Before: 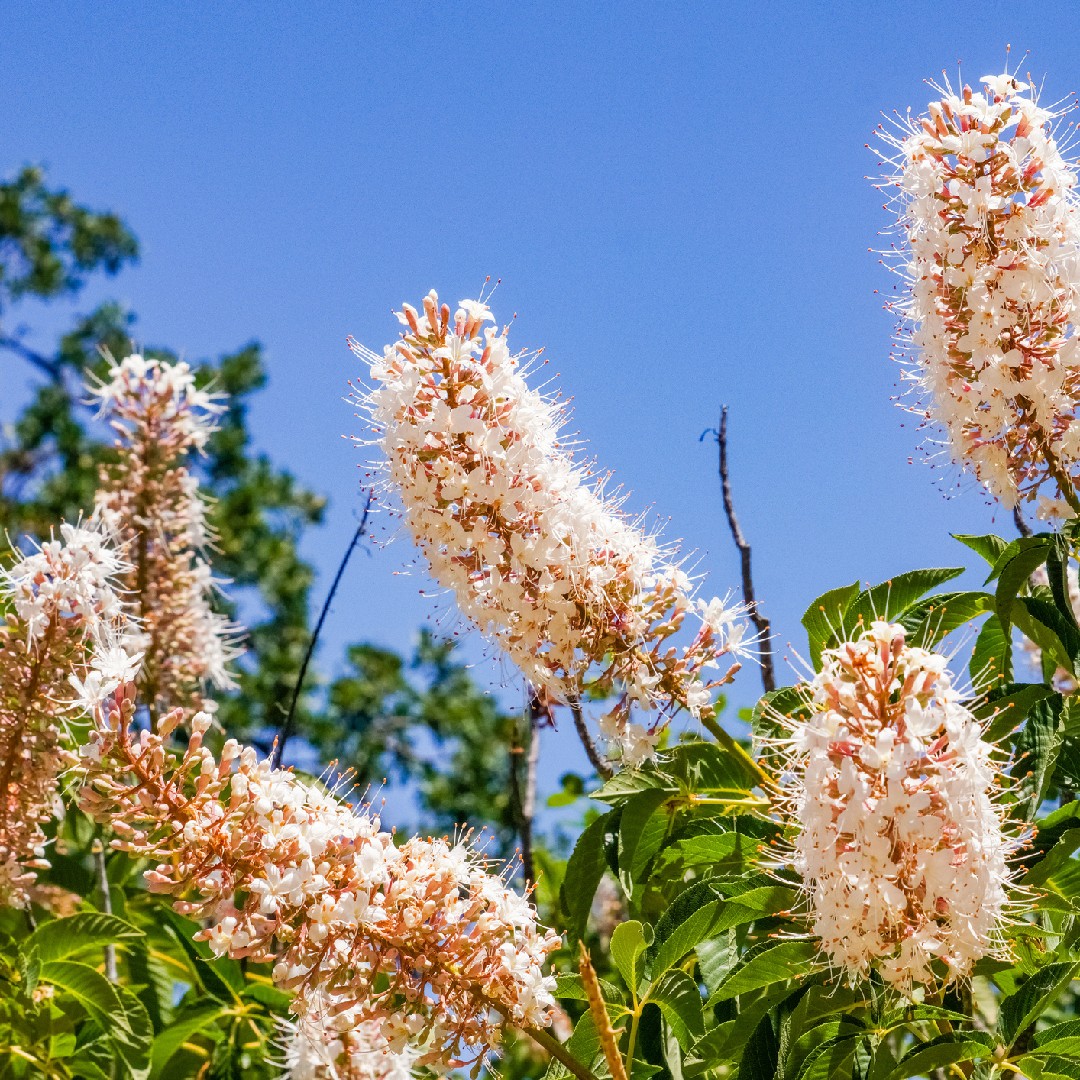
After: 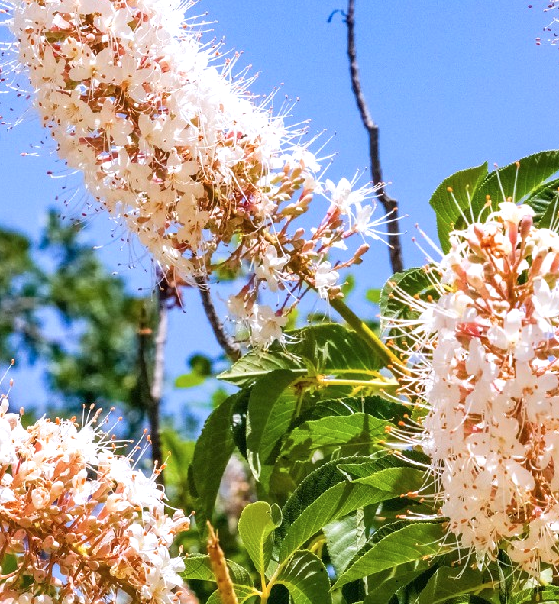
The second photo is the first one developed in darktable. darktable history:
exposure: exposure 0.3 EV, compensate highlight preservation false
color calibration: illuminant as shot in camera, x 0.358, y 0.373, temperature 4628.91 K
crop: left 34.479%, top 38.822%, right 13.718%, bottom 5.172%
